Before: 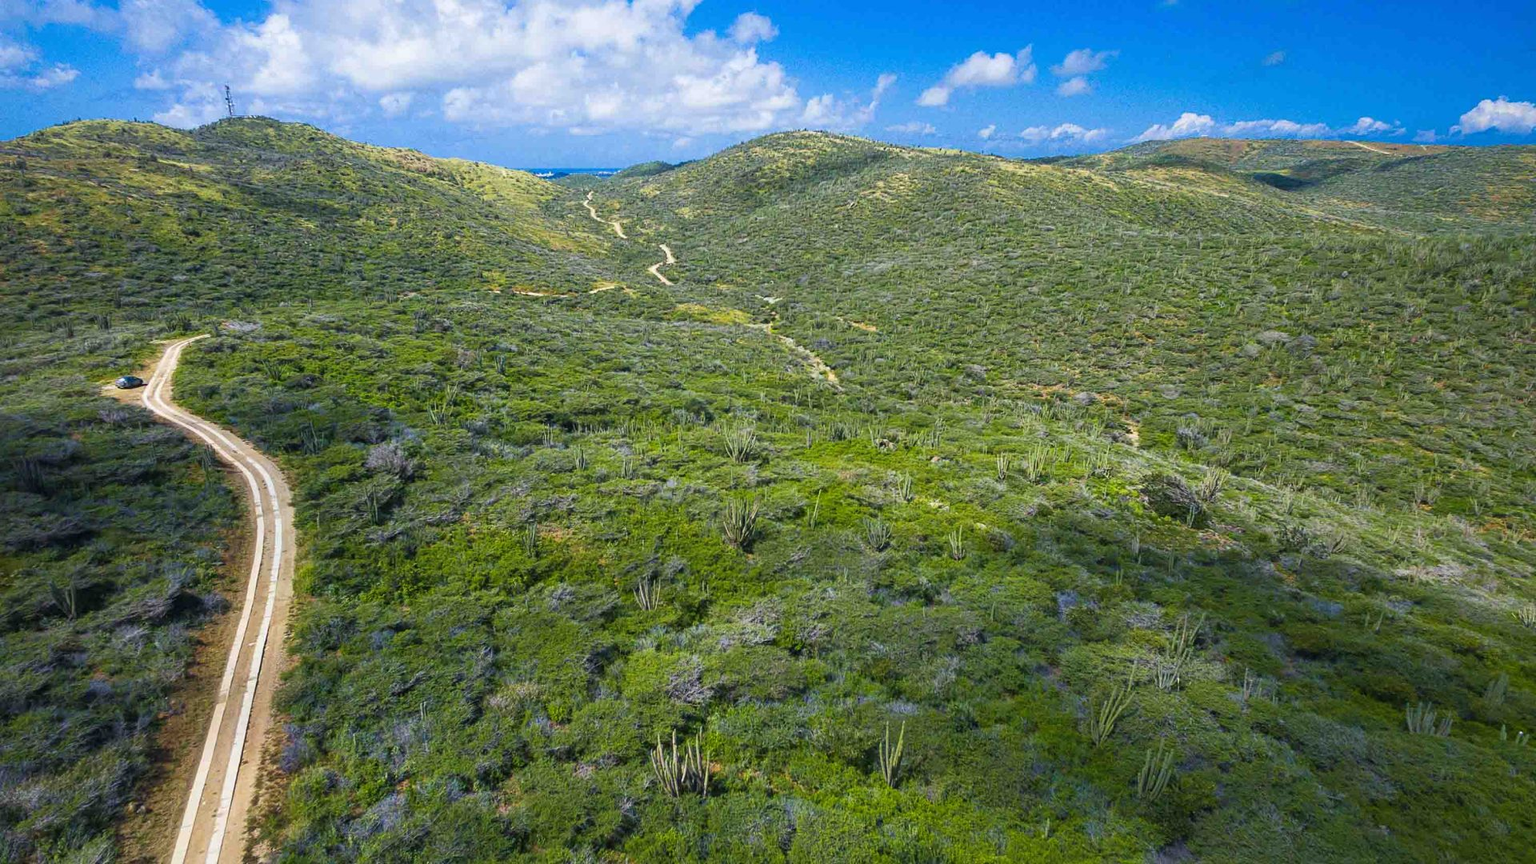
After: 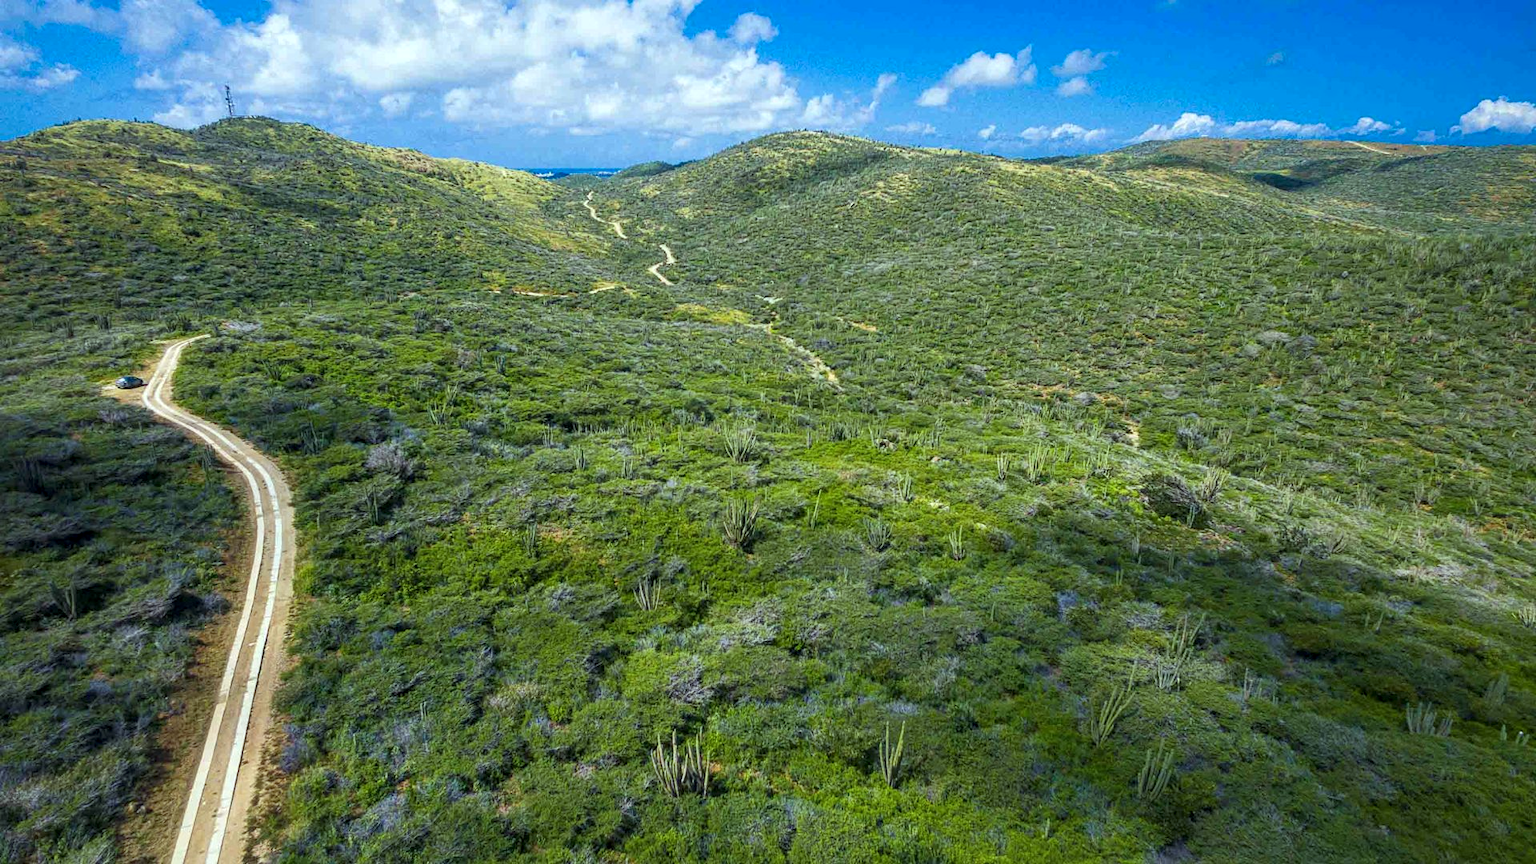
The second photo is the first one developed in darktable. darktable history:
local contrast: on, module defaults
color correction: highlights a* -6.56, highlights b* 0.504
